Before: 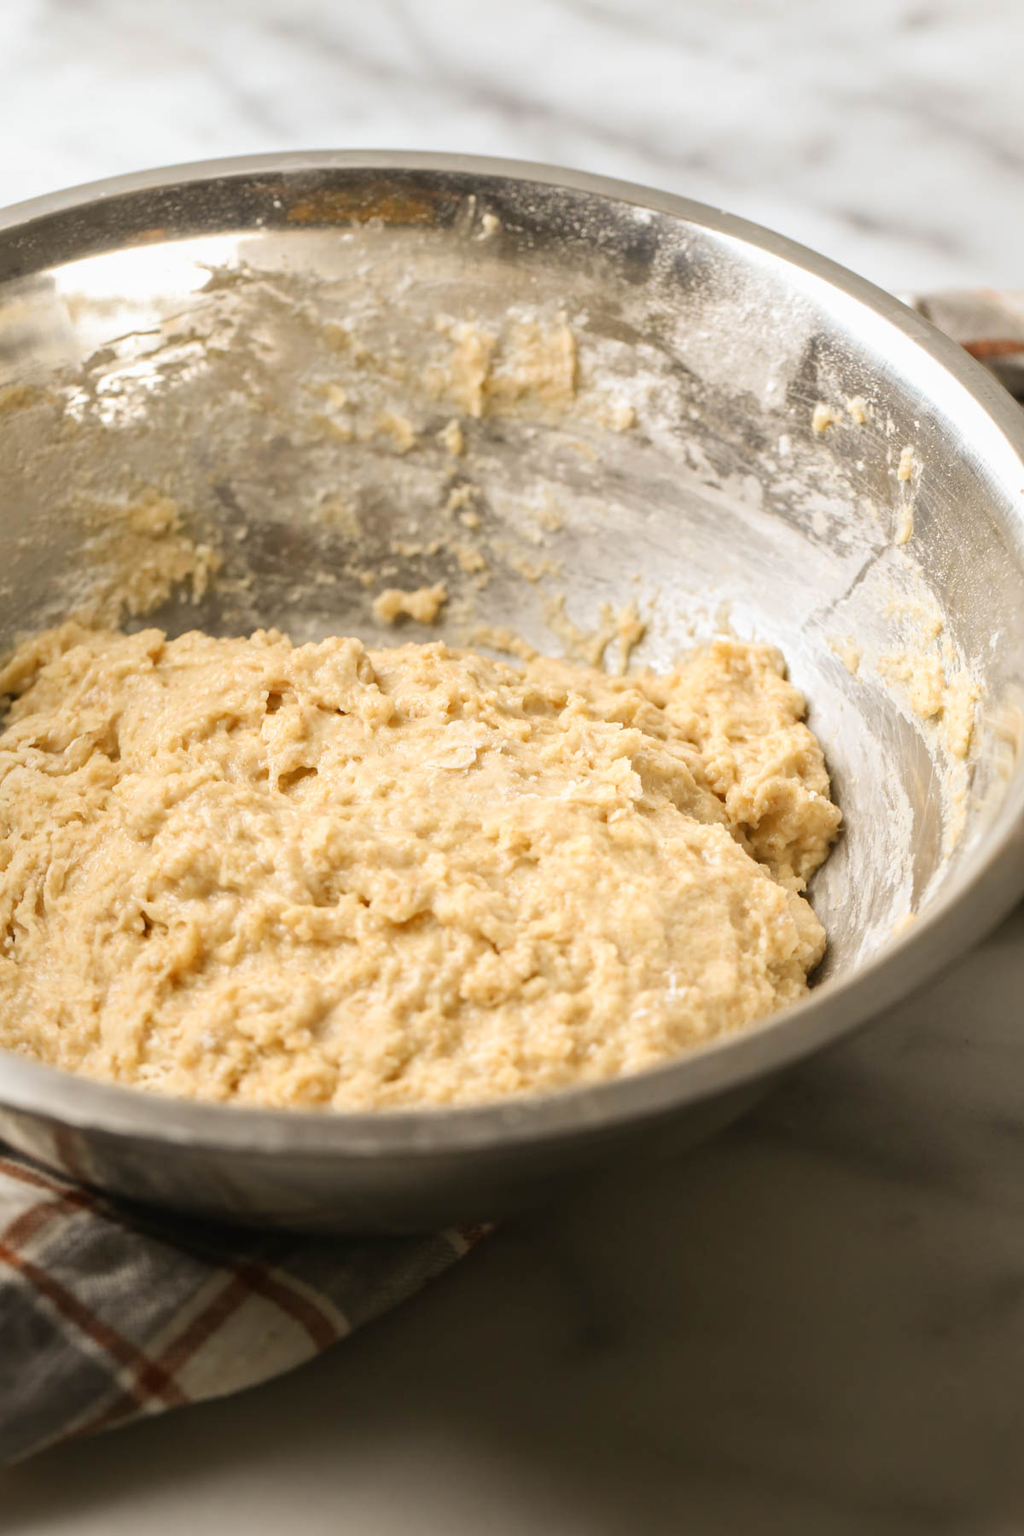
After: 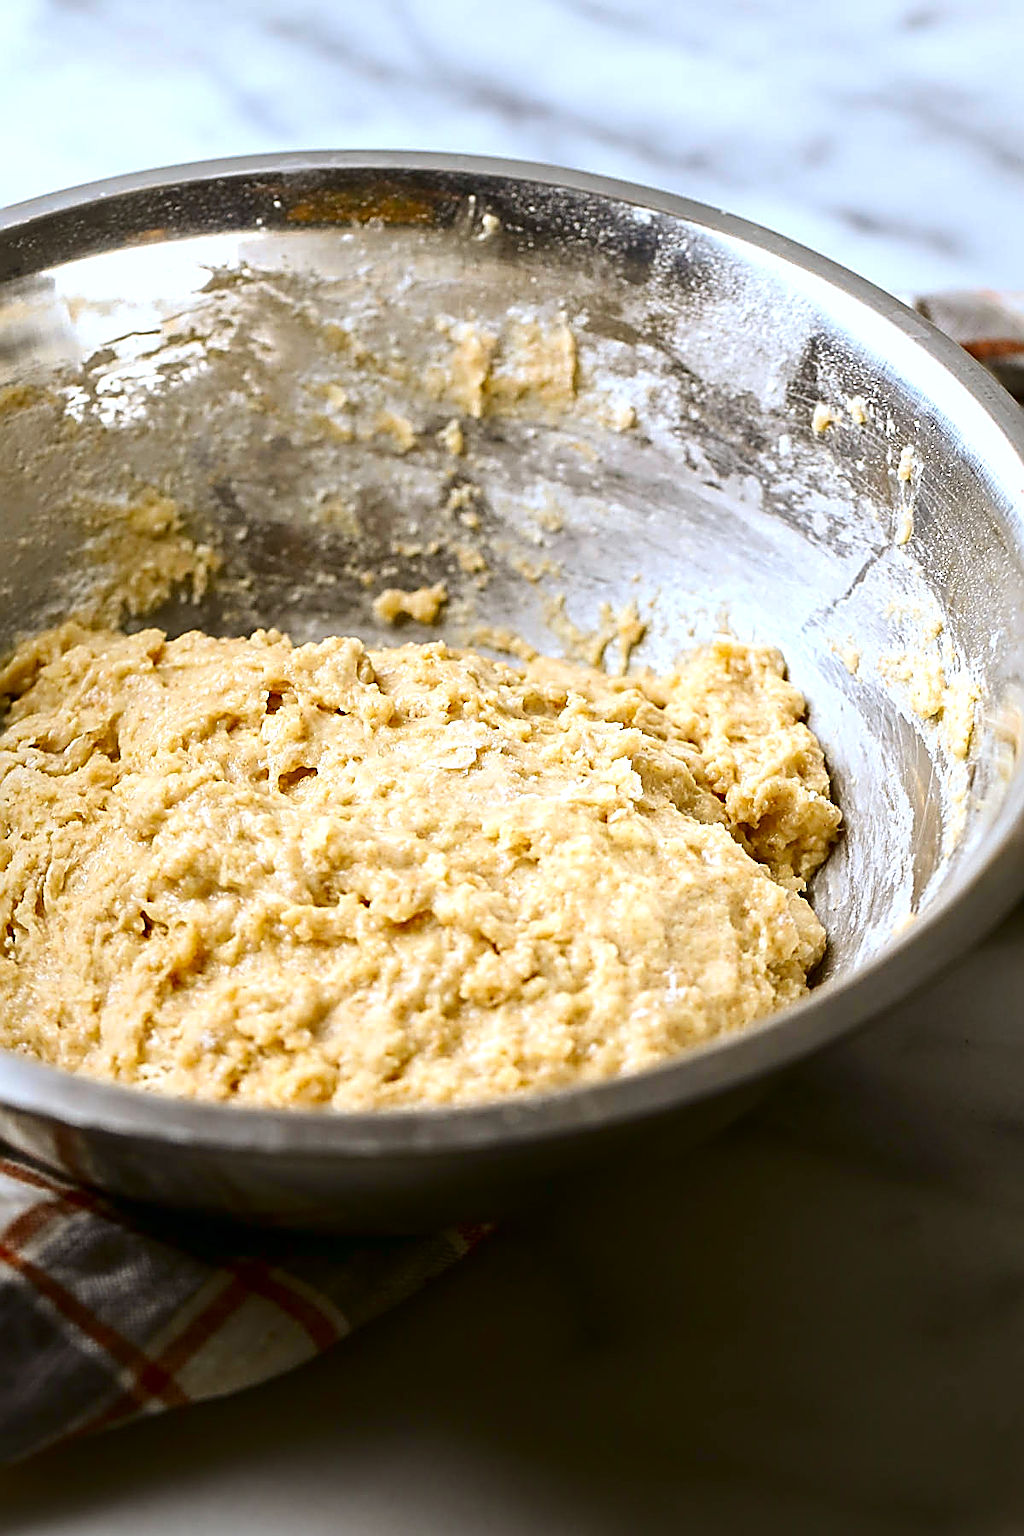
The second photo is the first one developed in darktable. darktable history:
color balance: output saturation 110%
exposure: exposure 0.3 EV, compensate highlight preservation false
sharpen: amount 1.861
color calibration: output R [0.994, 0.059, -0.119, 0], output G [-0.036, 1.09, -0.119, 0], output B [0.078, -0.108, 0.961, 0], illuminant custom, x 0.371, y 0.382, temperature 4281.14 K
contrast brightness saturation: contrast 0.1, brightness -0.26, saturation 0.14
